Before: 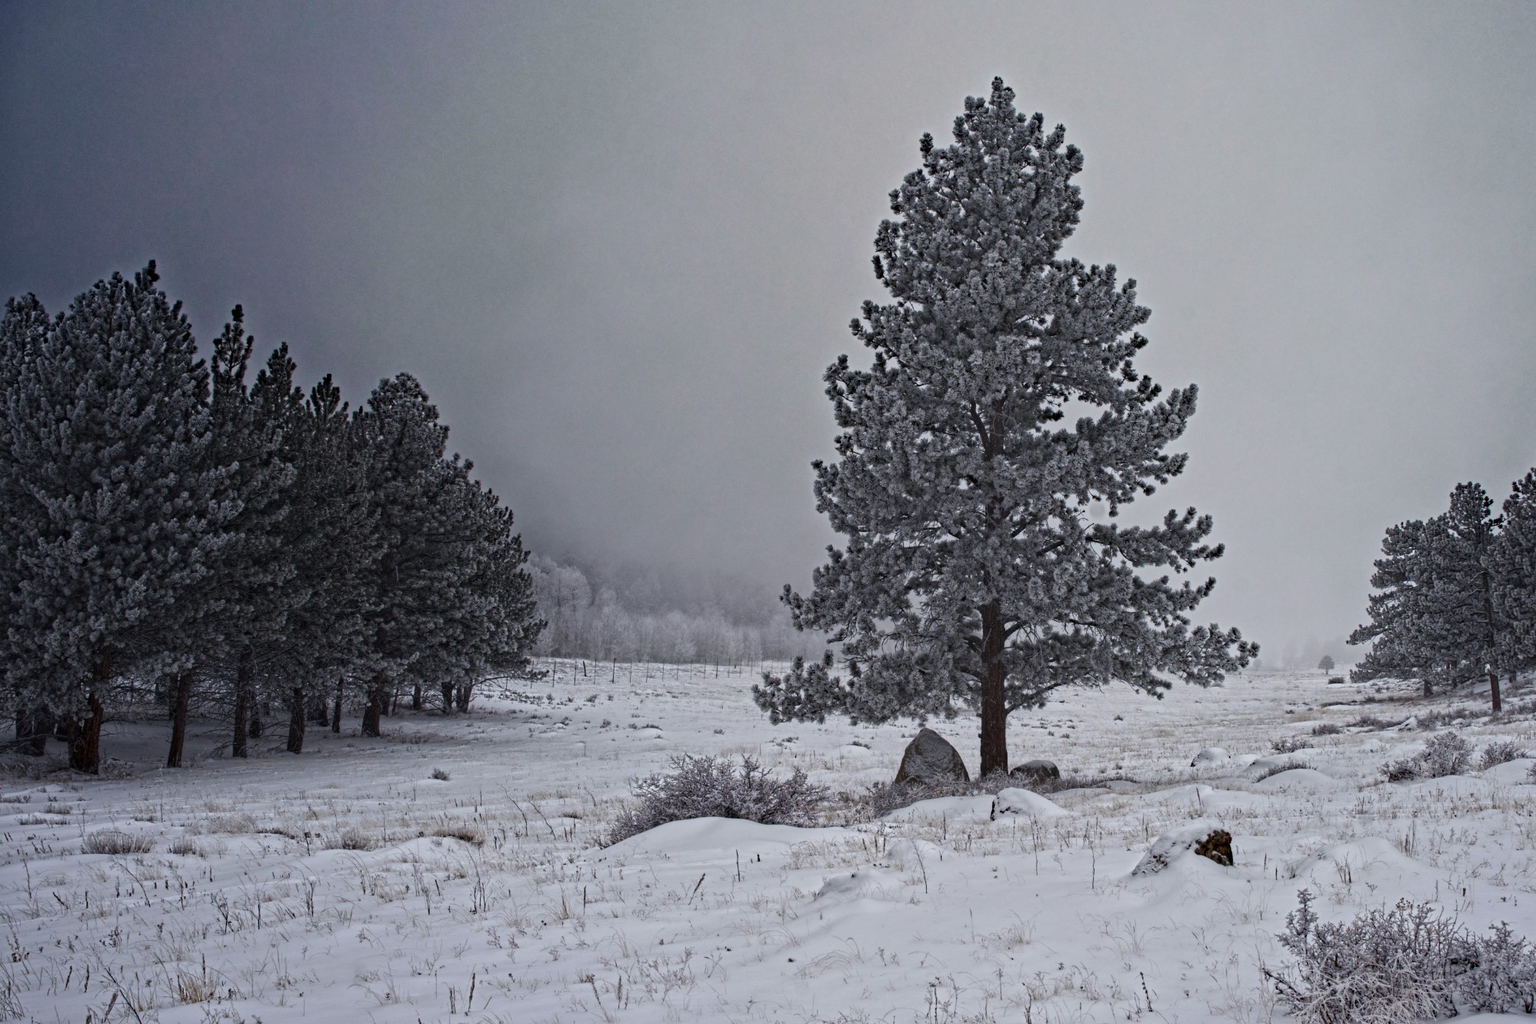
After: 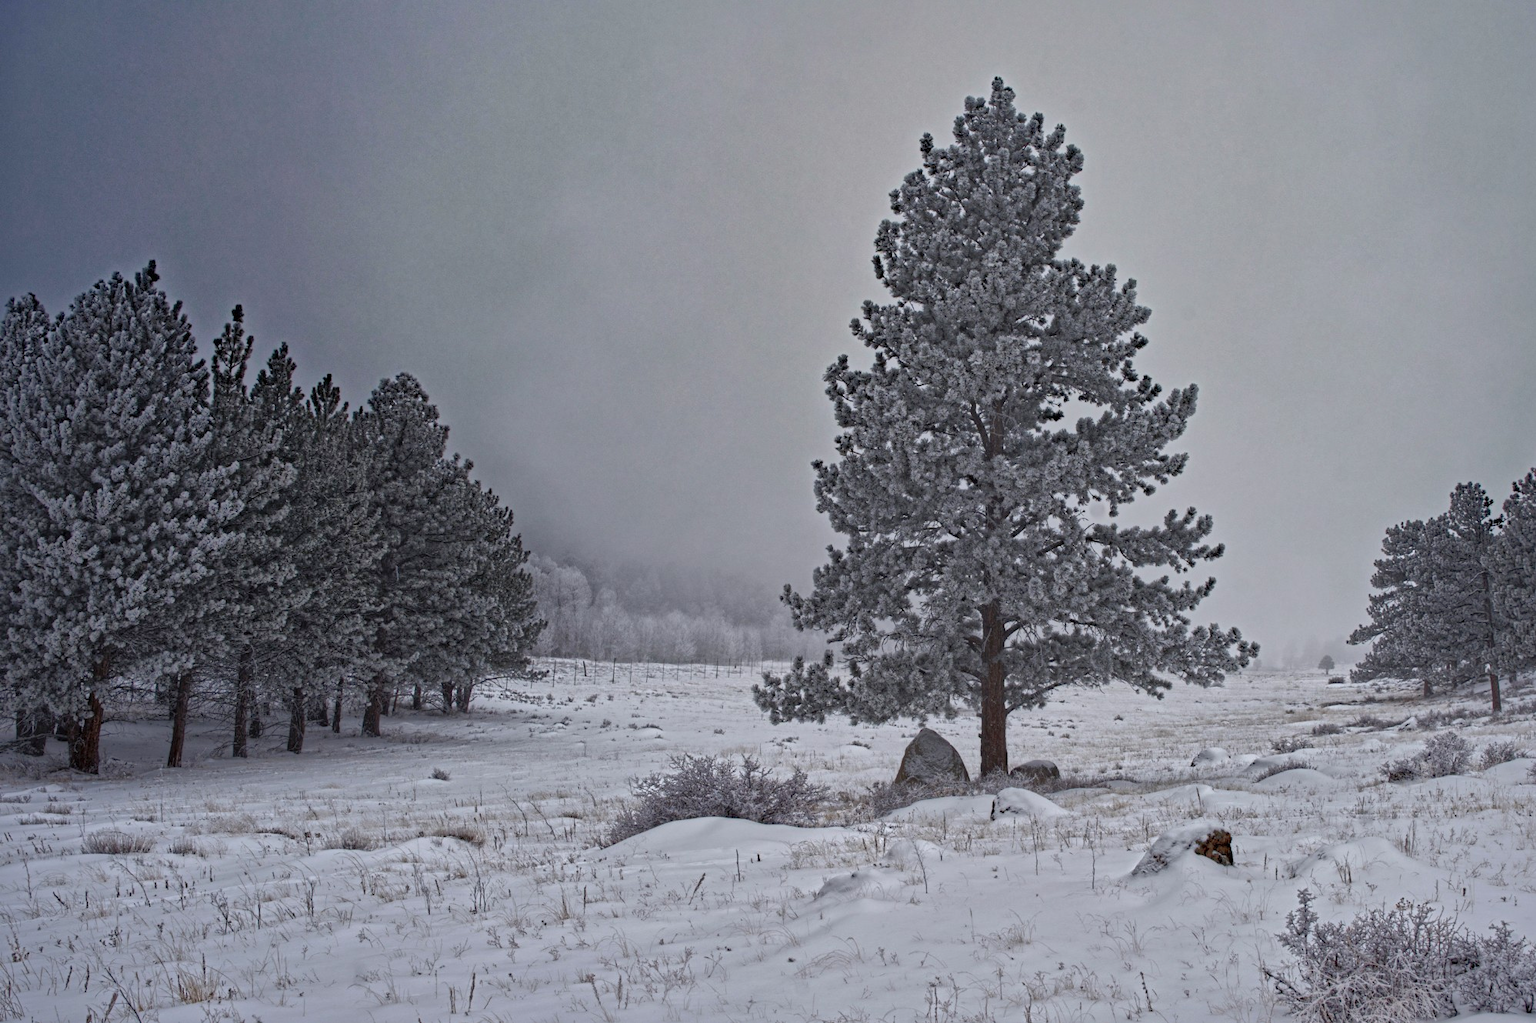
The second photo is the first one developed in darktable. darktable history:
exposure: exposure 0.203 EV, compensate highlight preservation false
shadows and highlights: shadows 59.31, highlights -59.7
